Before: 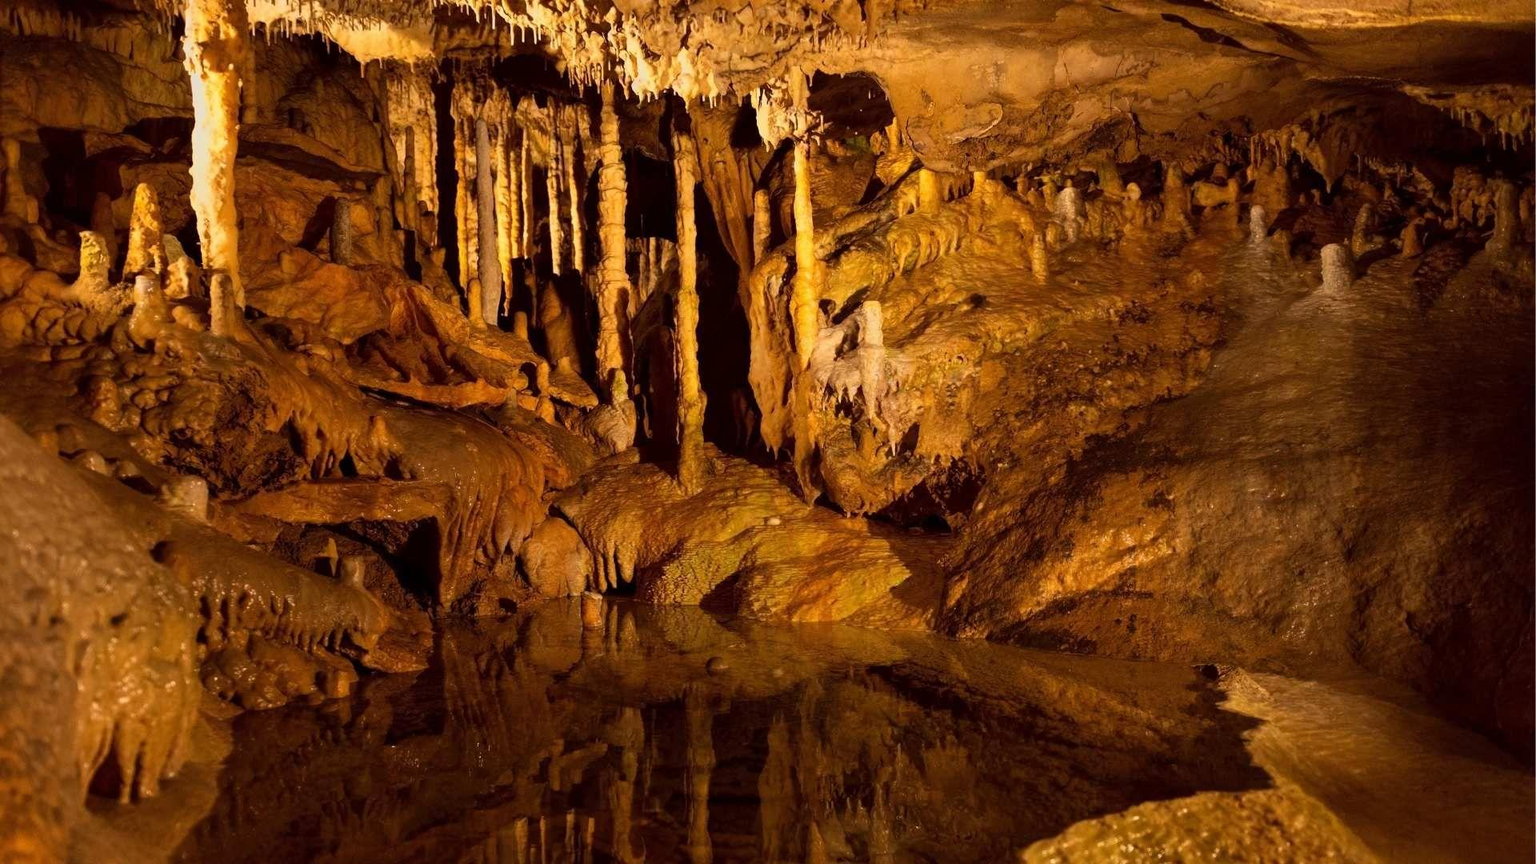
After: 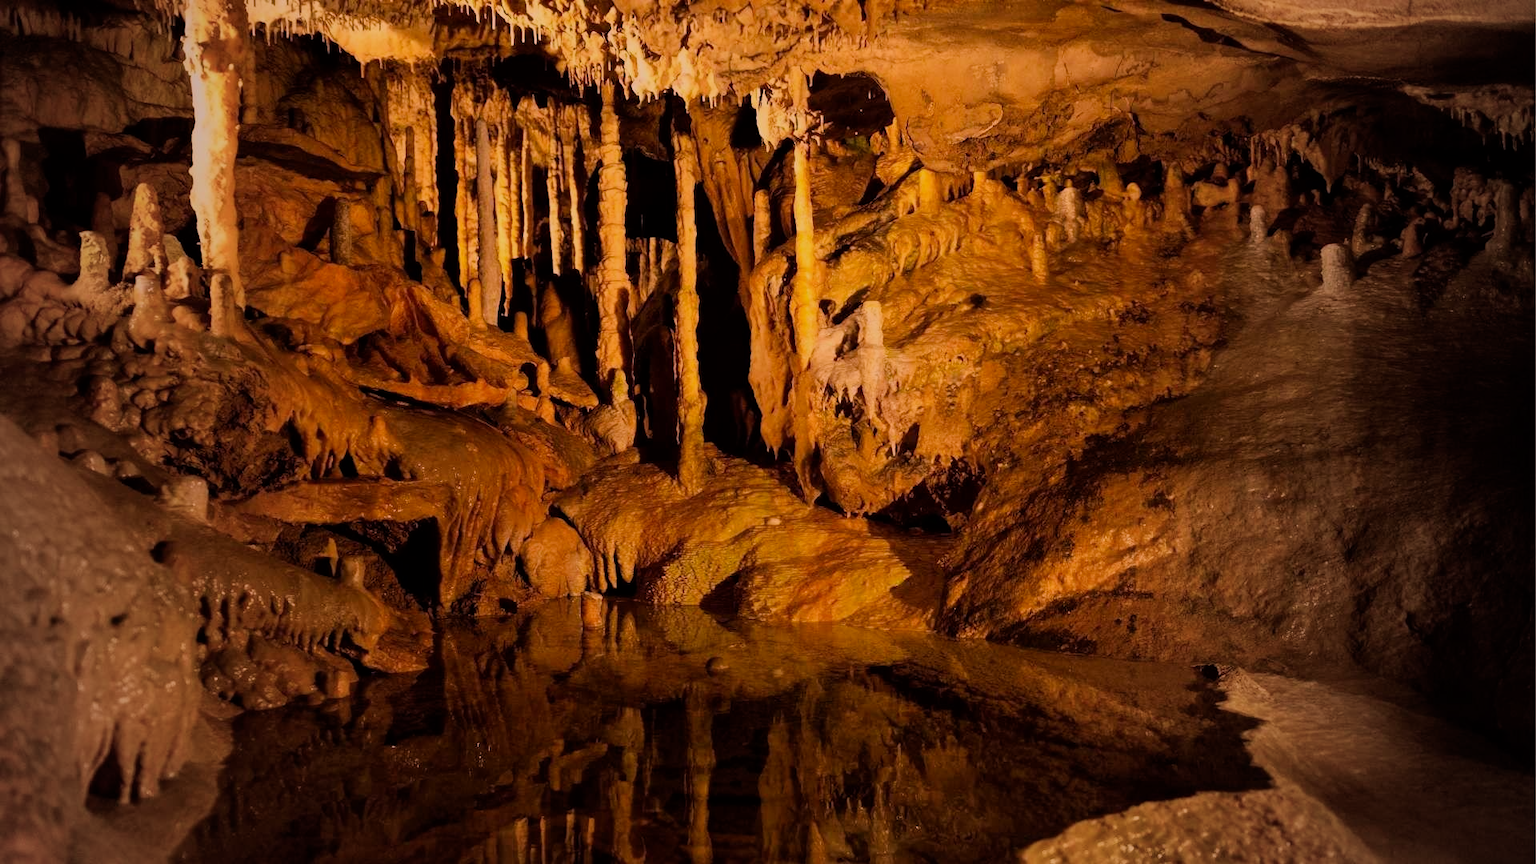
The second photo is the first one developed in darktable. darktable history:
filmic rgb: black relative exposure -7.65 EV, white relative exposure 4.56 EV, hardness 3.61
color correction: highlights a* 11.96, highlights b* 11.58
white balance: red 1.009, blue 1.027
vignetting: fall-off start 72.14%, fall-off radius 108.07%, brightness -0.713, saturation -0.488, center (-0.054, -0.359), width/height ratio 0.729
